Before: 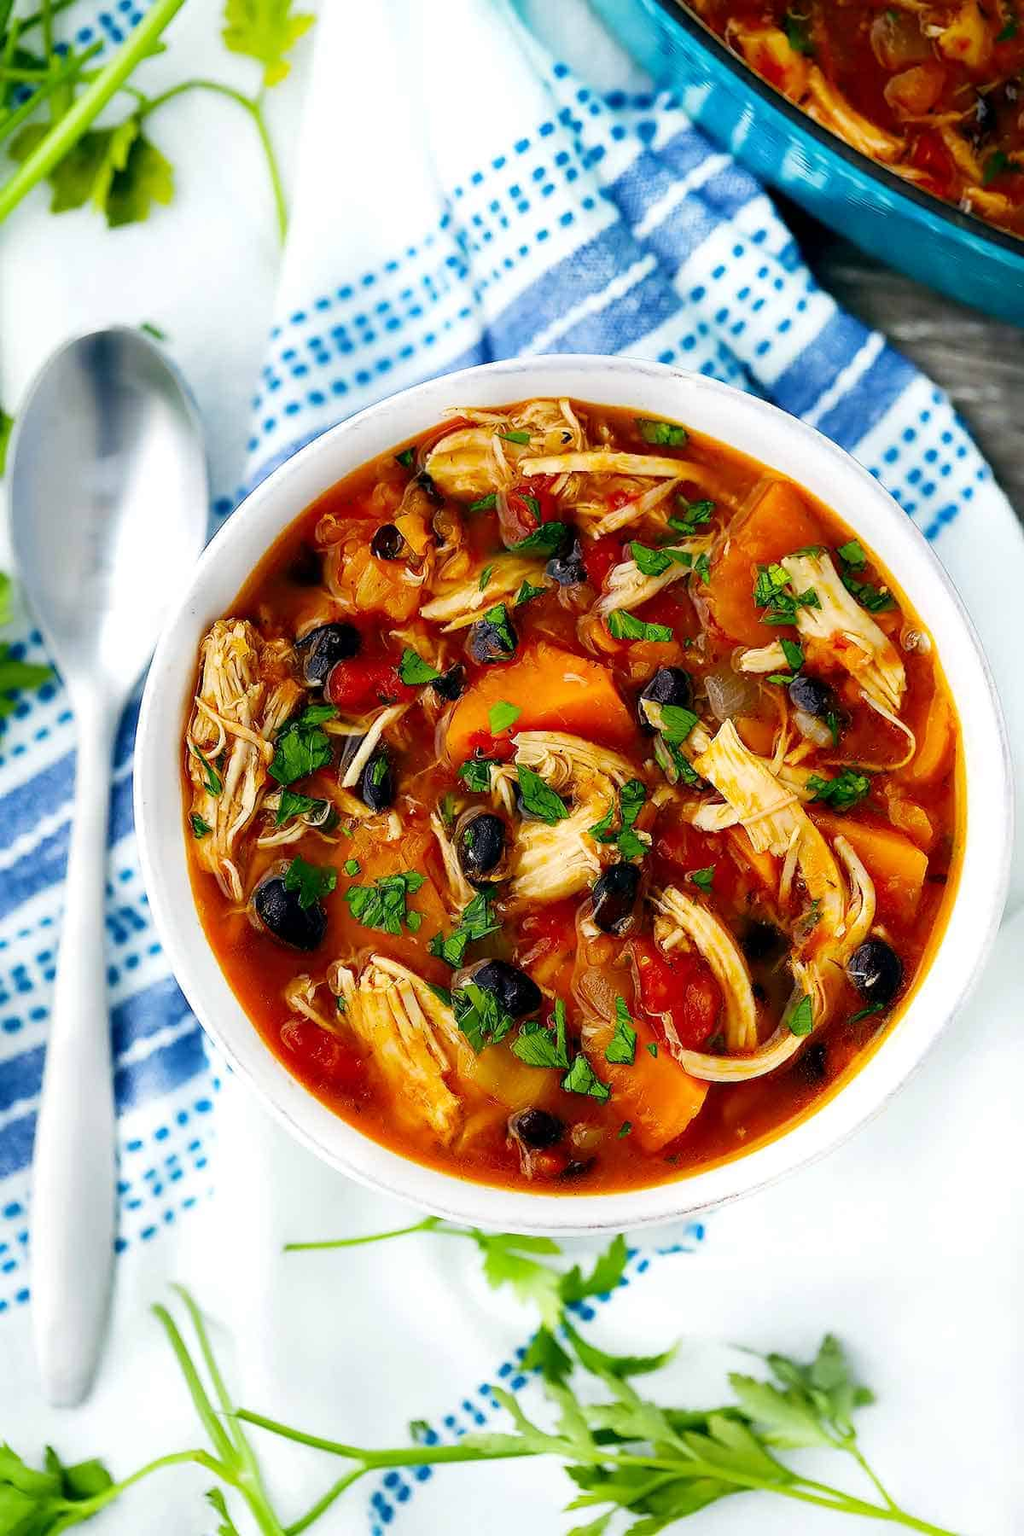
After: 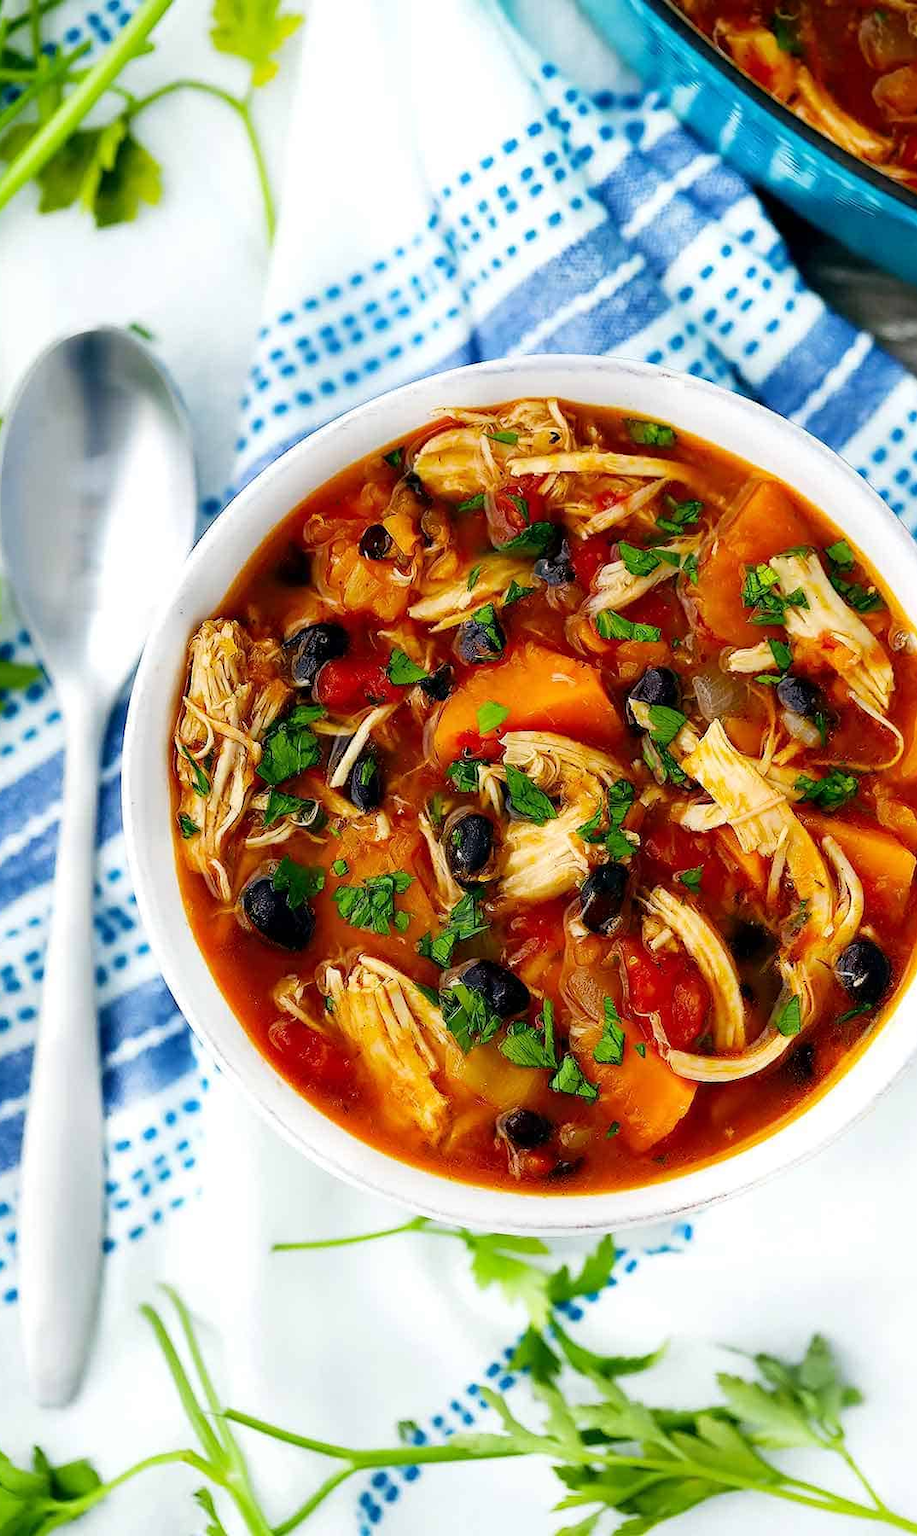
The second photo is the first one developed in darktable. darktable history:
crop and rotate: left 1.223%, right 9.111%
